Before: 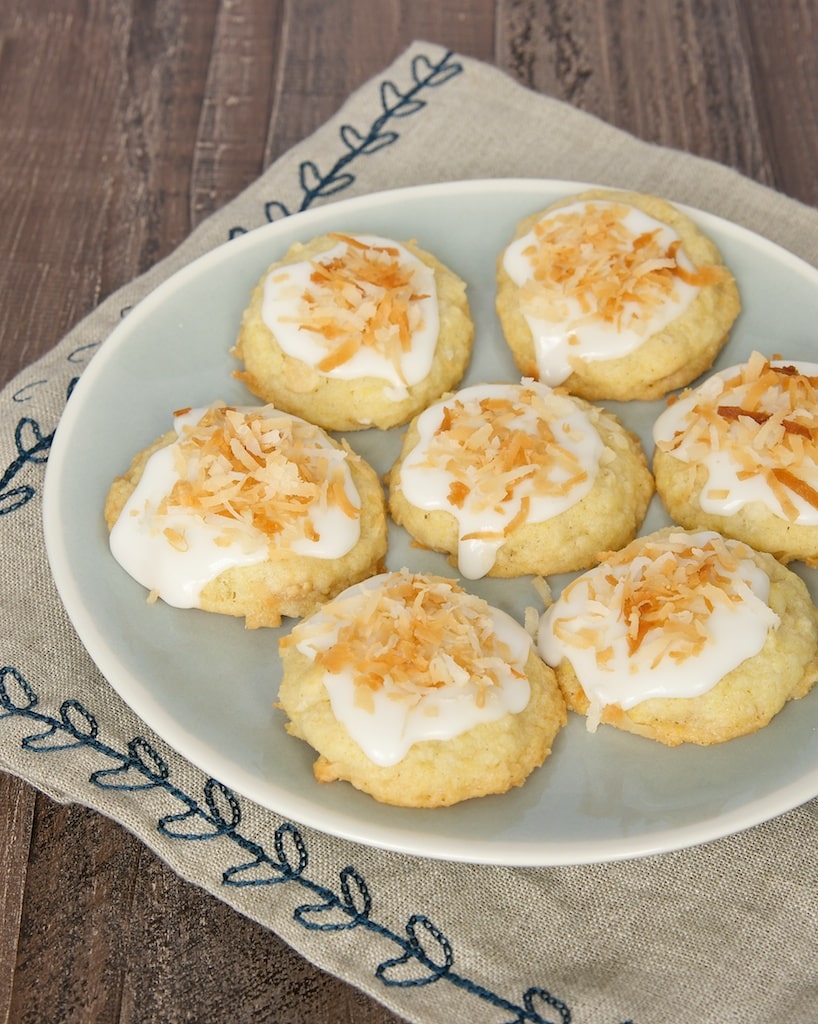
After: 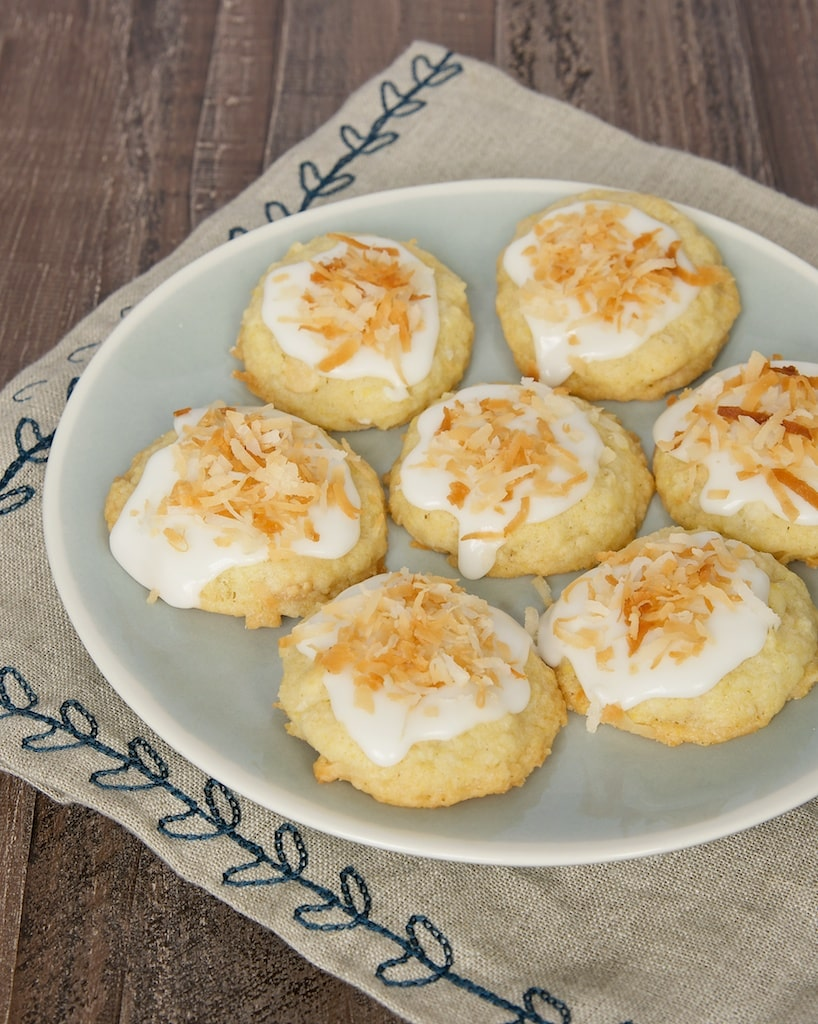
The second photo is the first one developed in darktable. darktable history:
exposure: black level correction 0.001, exposure -0.121 EV, compensate exposure bias true, compensate highlight preservation false
